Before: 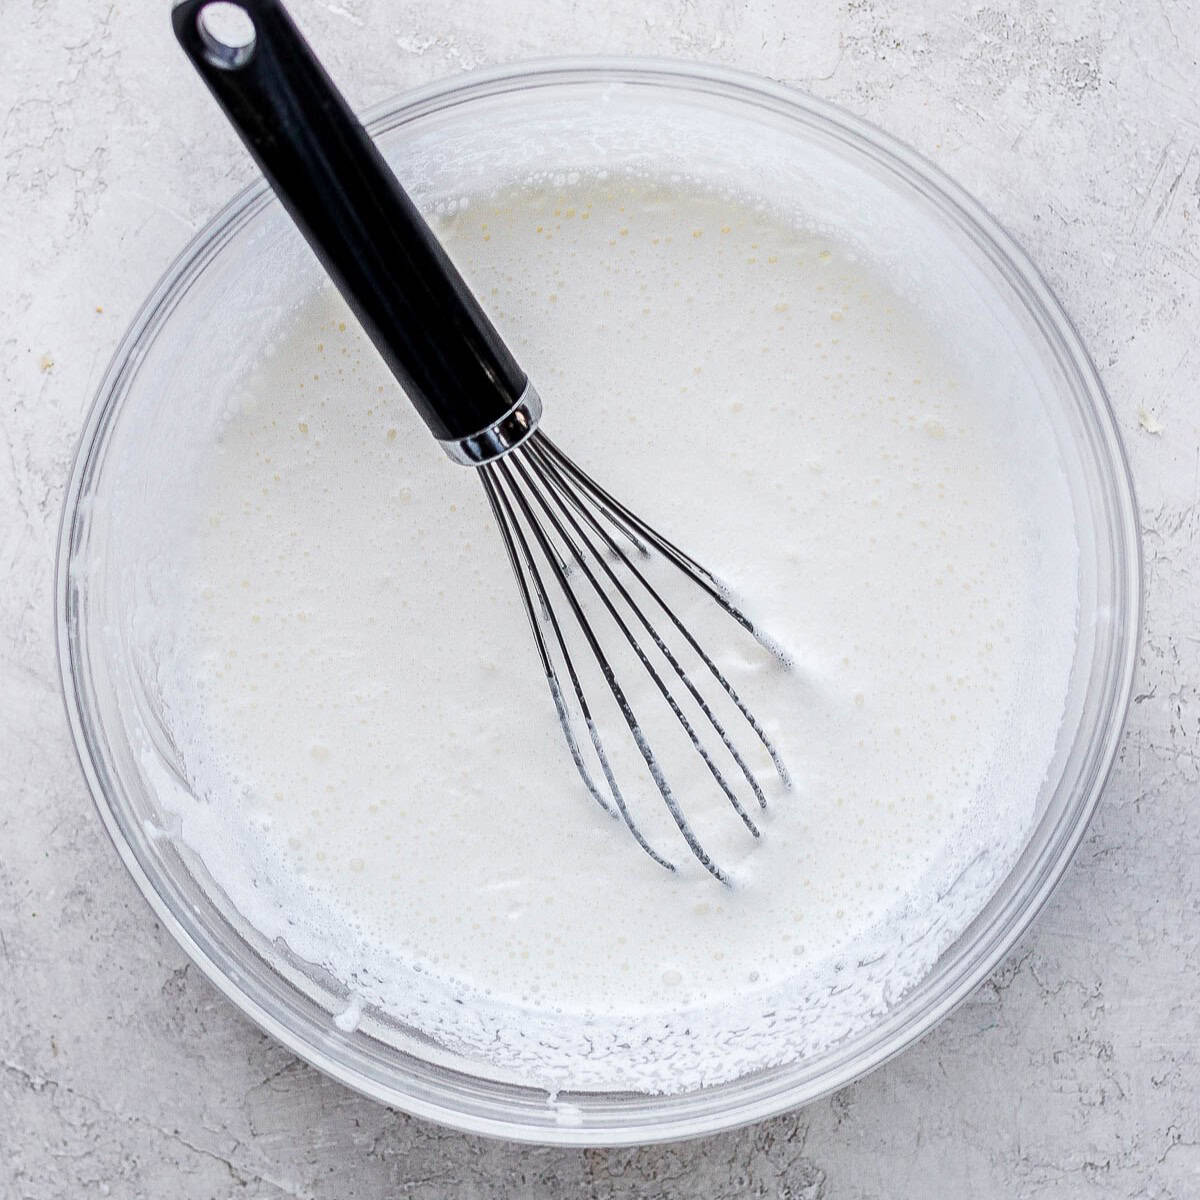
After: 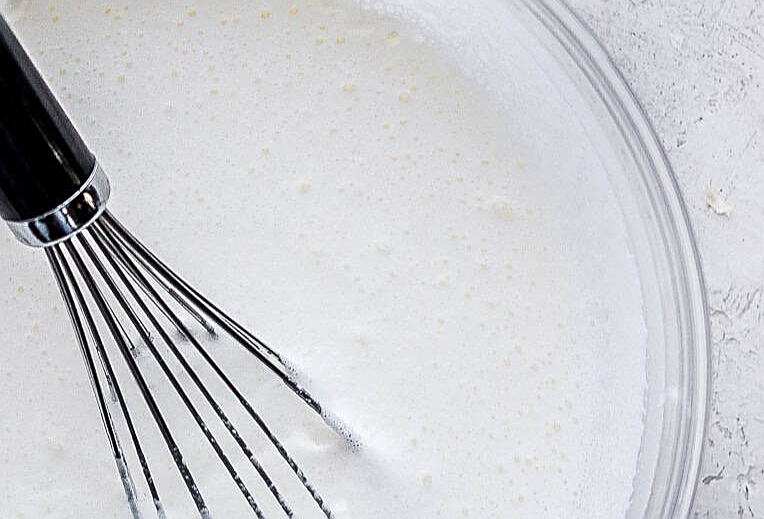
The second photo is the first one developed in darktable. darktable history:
crop: left 36.005%, top 18.293%, right 0.31%, bottom 38.444%
sharpen: on, module defaults
tone equalizer: on, module defaults
